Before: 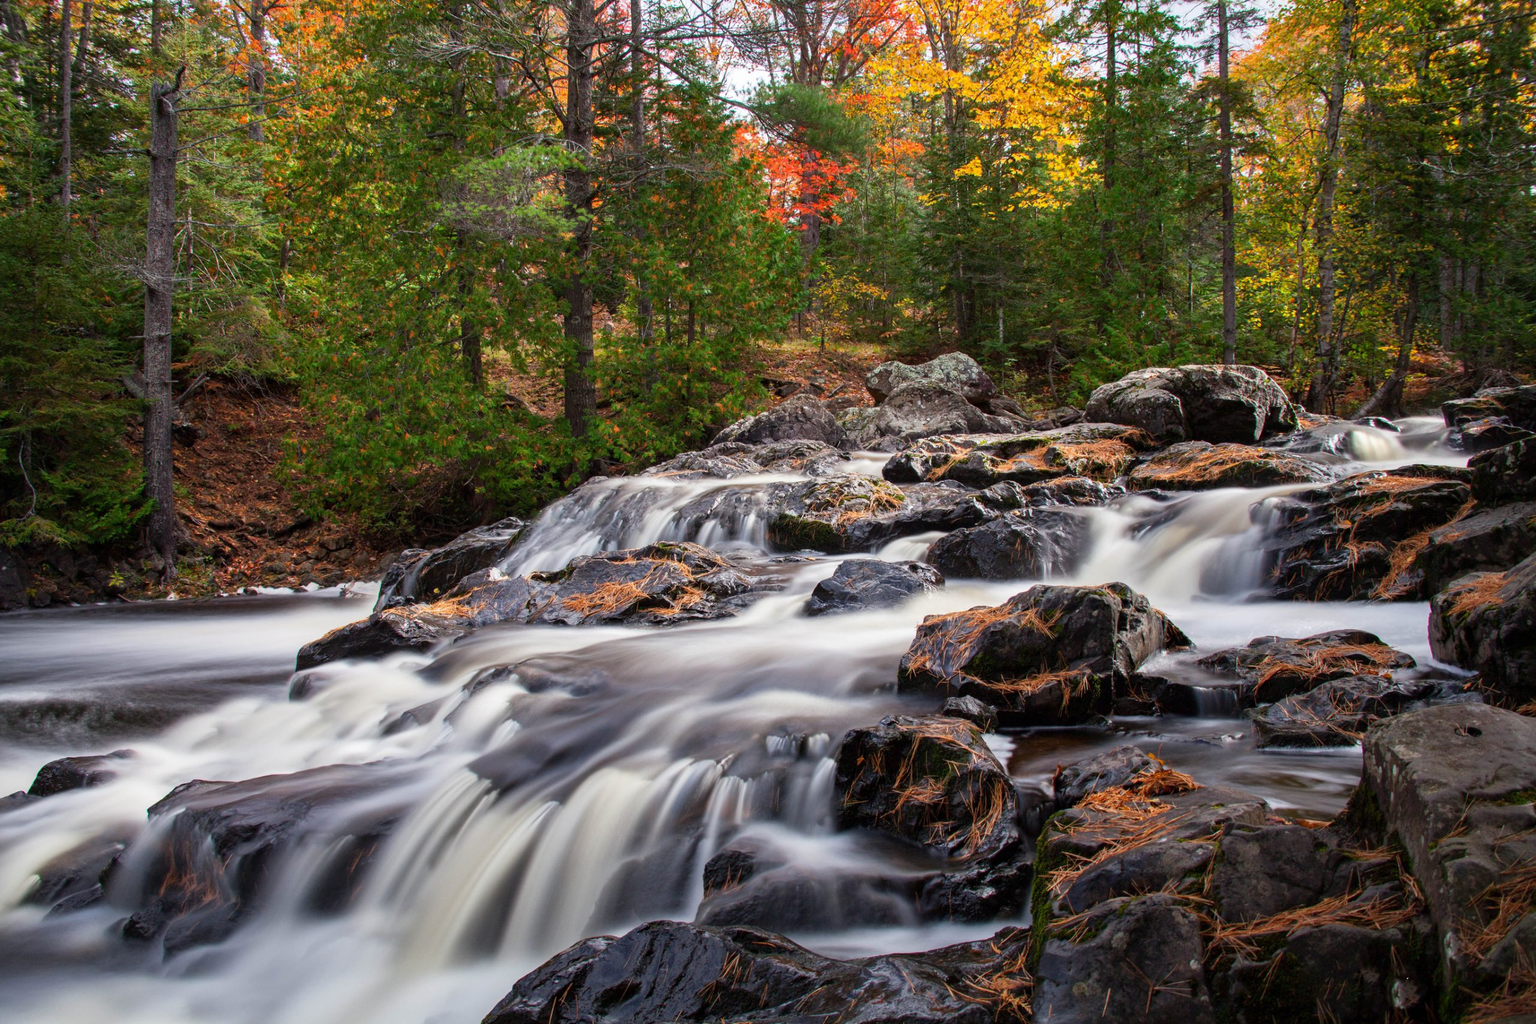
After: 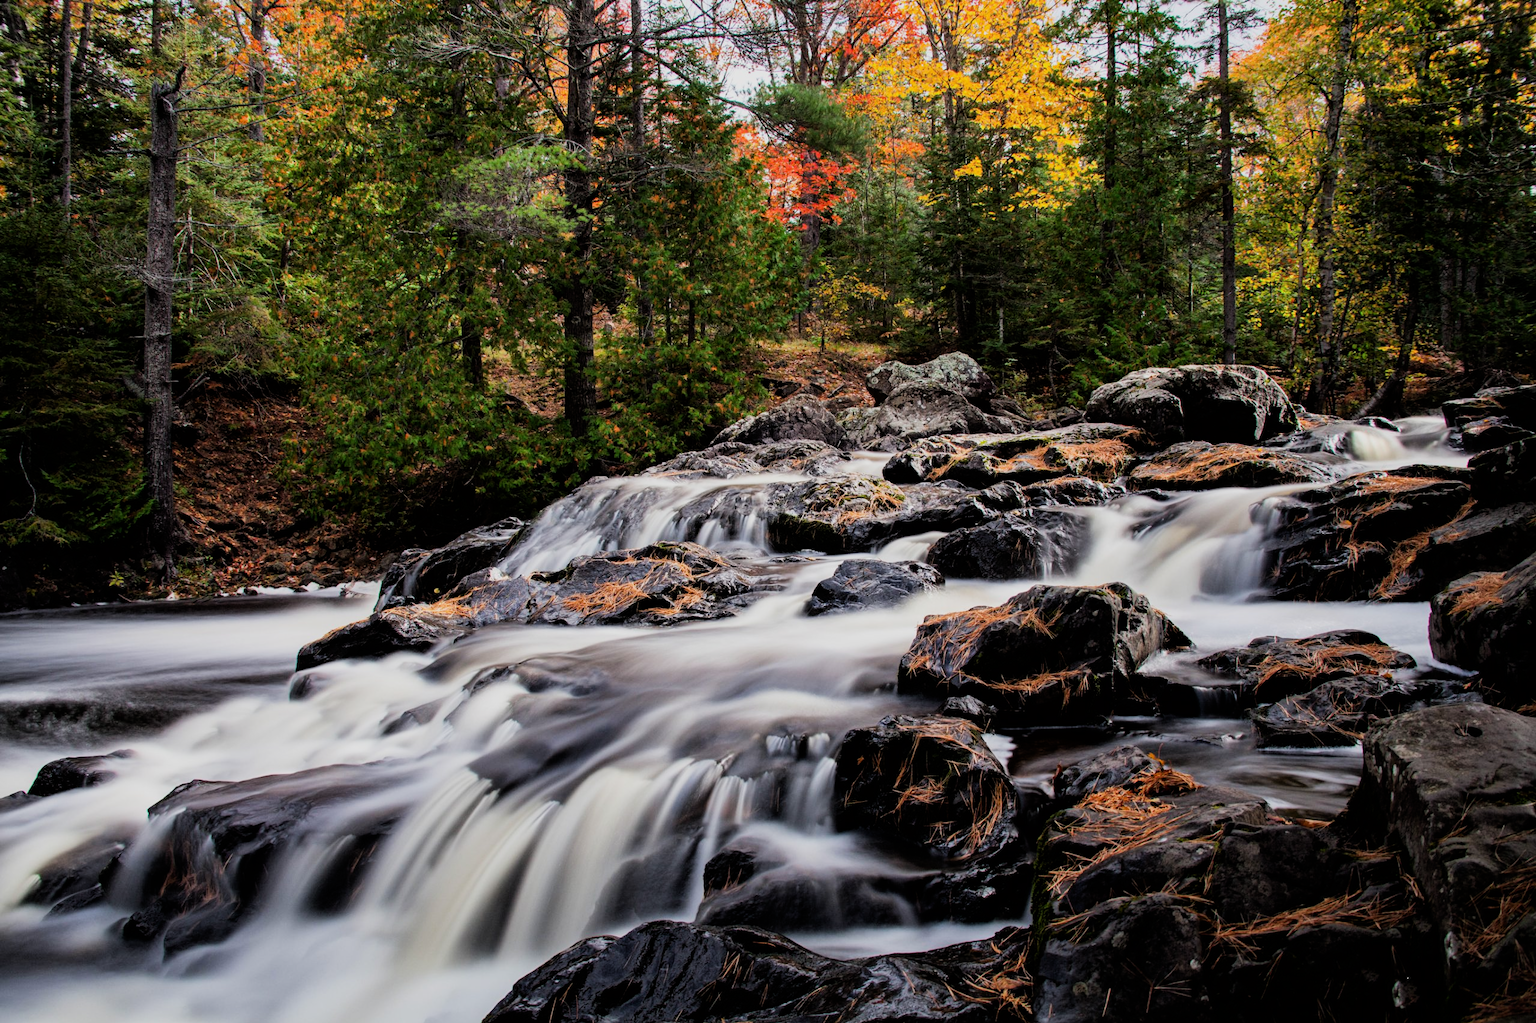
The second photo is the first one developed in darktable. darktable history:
filmic rgb: black relative exposure -5.12 EV, white relative exposure 3.98 EV, hardness 2.88, contrast 1.299, highlights saturation mix -30.35%
